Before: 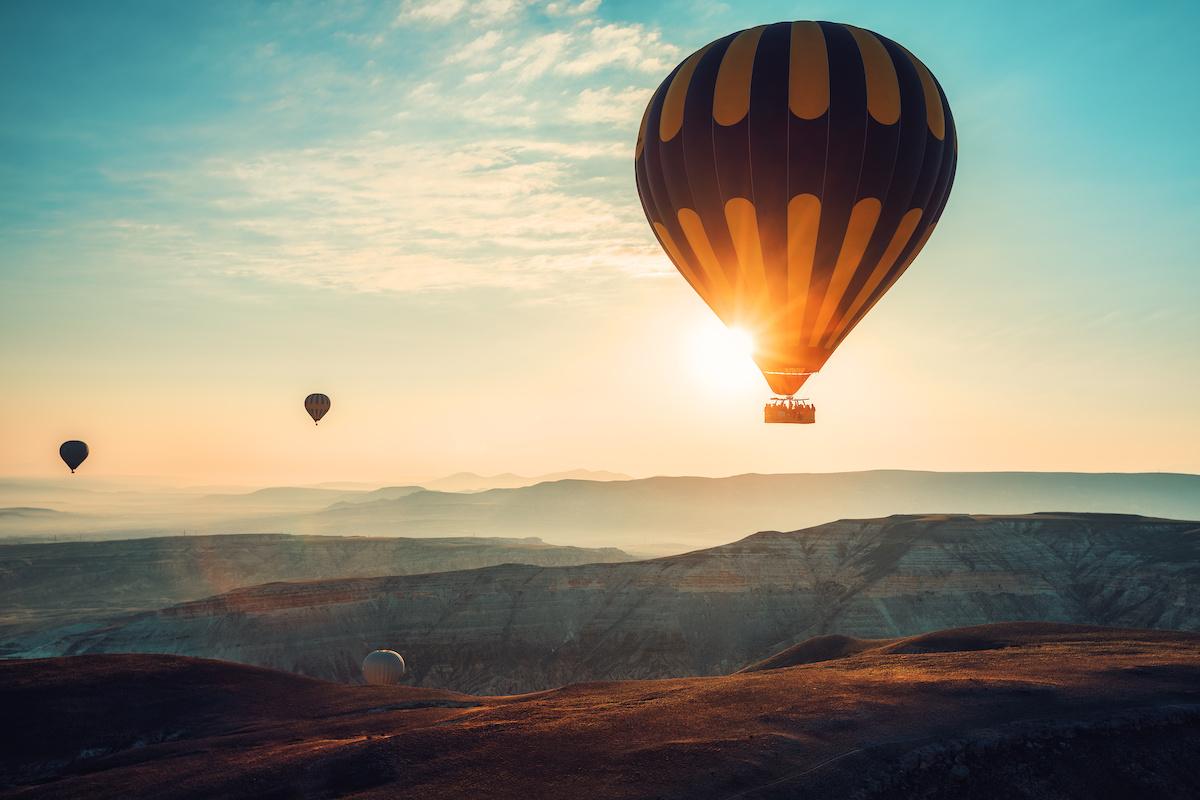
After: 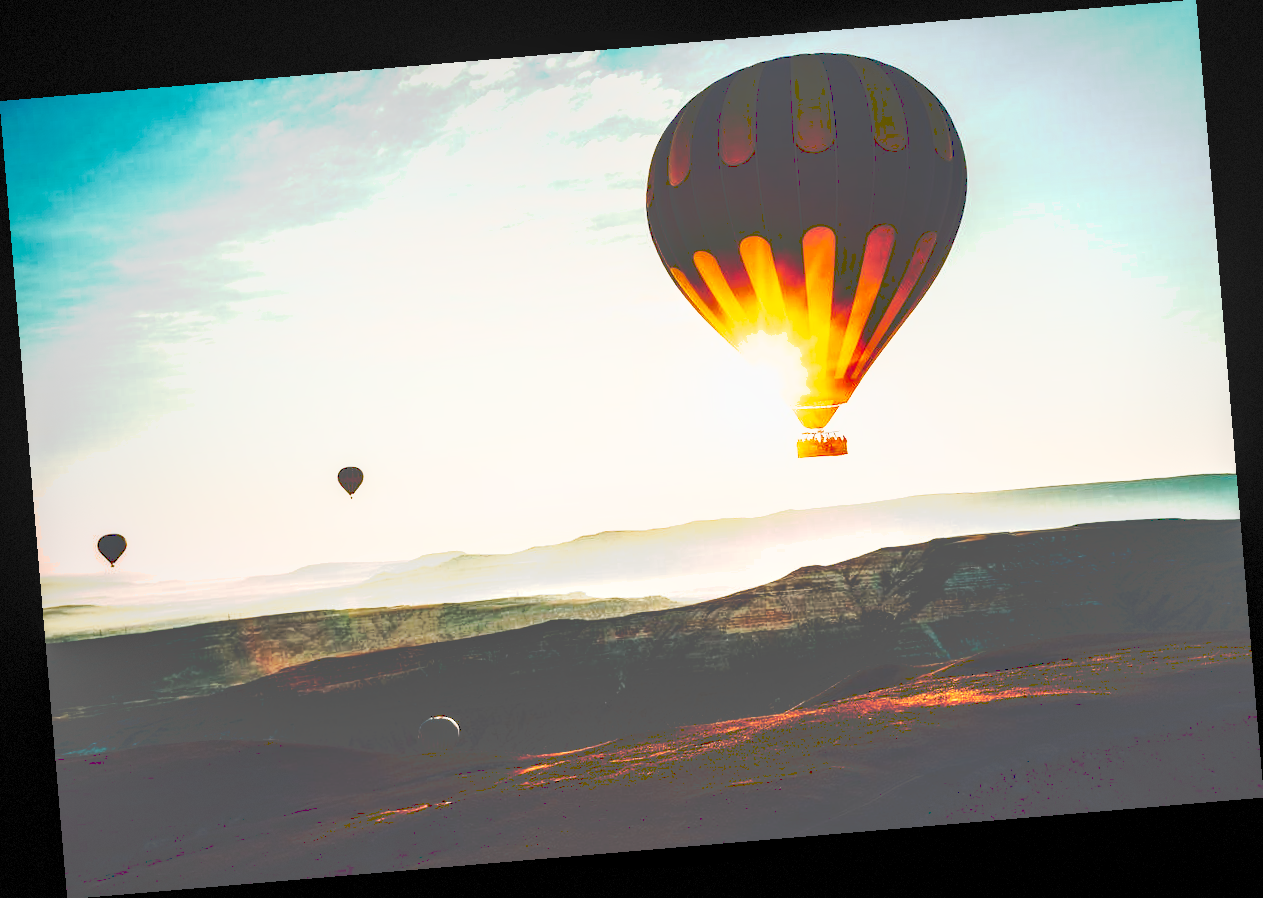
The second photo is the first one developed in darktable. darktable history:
shadows and highlights: on, module defaults
vignetting: fall-off start 85%, fall-off radius 80%, brightness -0.182, saturation -0.3, width/height ratio 1.219, dithering 8-bit output, unbound false
tone equalizer: -8 EV -1.08 EV, -7 EV -1.01 EV, -6 EV -0.867 EV, -5 EV -0.578 EV, -3 EV 0.578 EV, -2 EV 0.867 EV, -1 EV 1.01 EV, +0 EV 1.08 EV, edges refinement/feathering 500, mask exposure compensation -1.57 EV, preserve details no
rotate and perspective: rotation -4.86°, automatic cropping off
local contrast: on, module defaults
haze removal: compatibility mode true, adaptive false
tone curve: curves: ch0 [(0, 0) (0.003, 0.279) (0.011, 0.287) (0.025, 0.295) (0.044, 0.304) (0.069, 0.316) (0.1, 0.319) (0.136, 0.316) (0.177, 0.32) (0.224, 0.359) (0.277, 0.421) (0.335, 0.511) (0.399, 0.639) (0.468, 0.734) (0.543, 0.827) (0.623, 0.89) (0.709, 0.944) (0.801, 0.965) (0.898, 0.968) (1, 1)], preserve colors none
contrast brightness saturation: contrast 0.07, brightness -0.13, saturation 0.06
